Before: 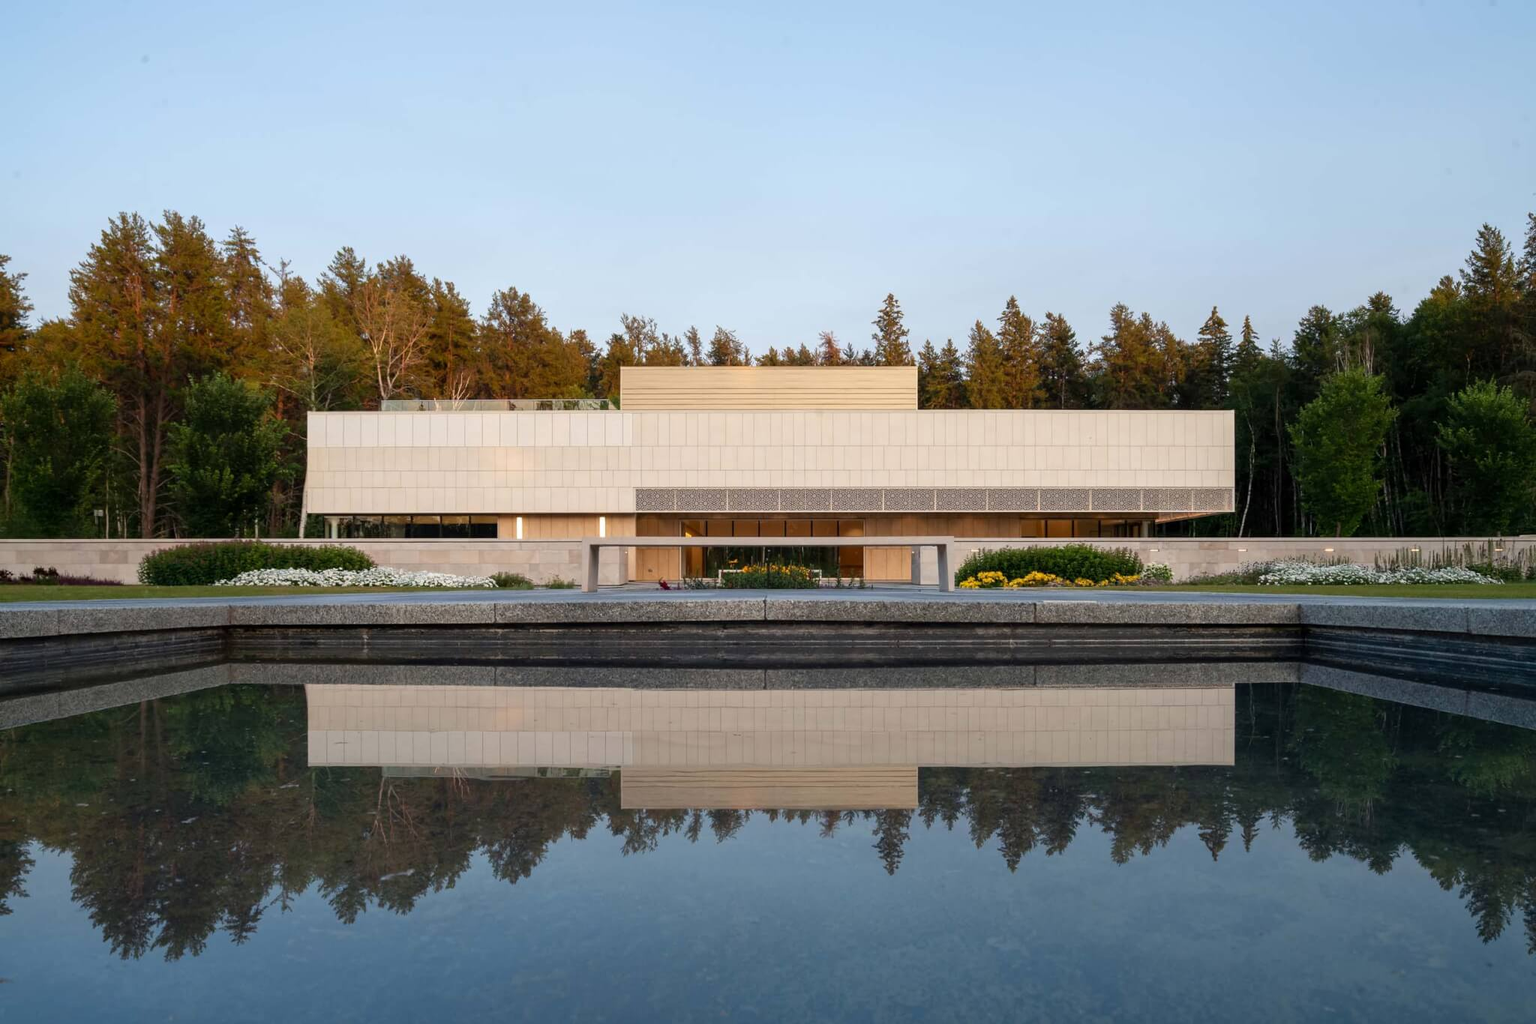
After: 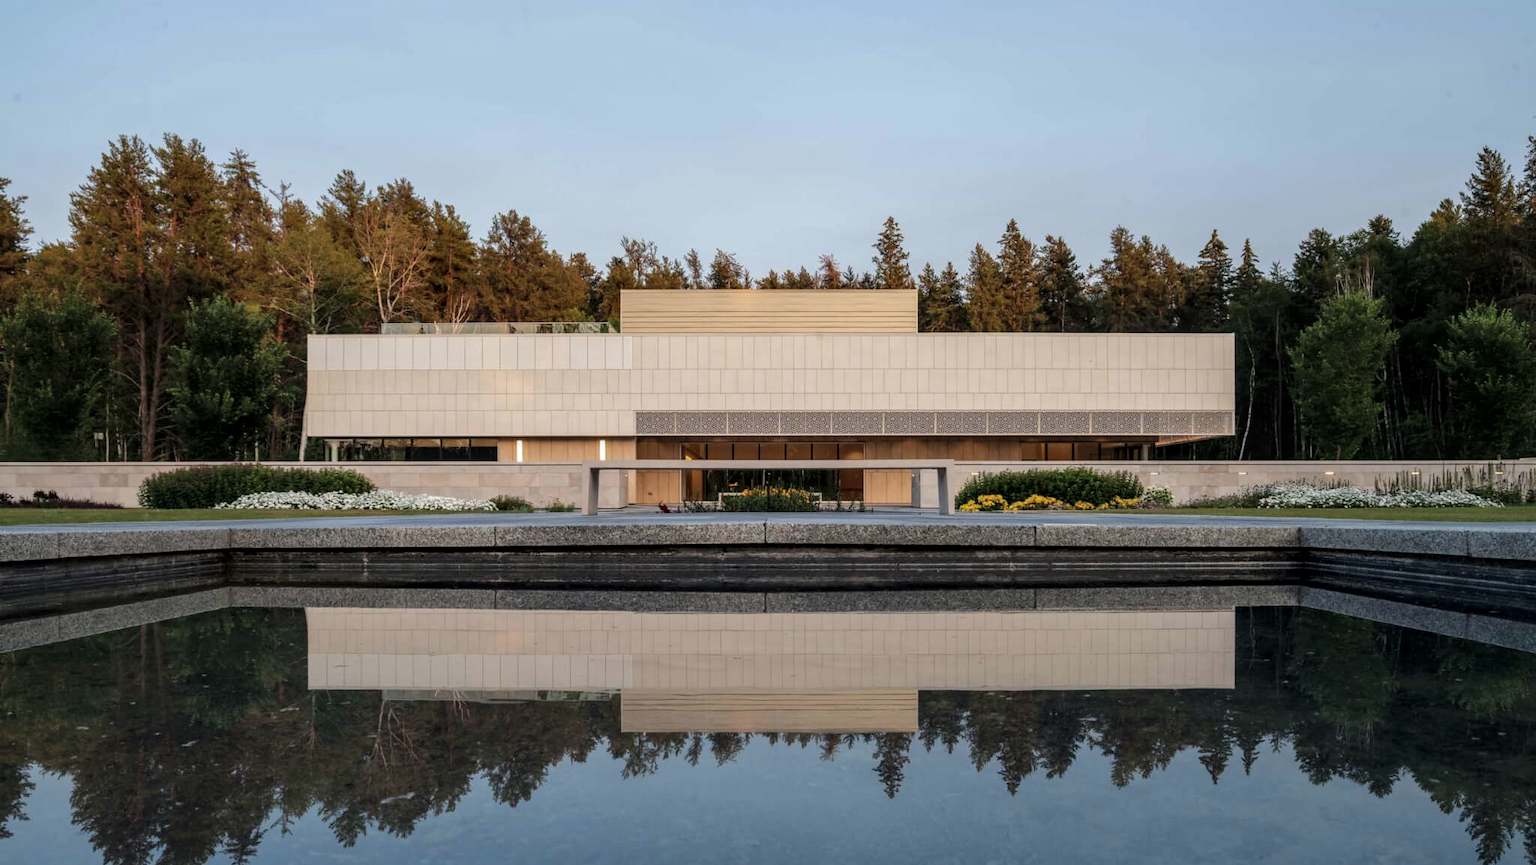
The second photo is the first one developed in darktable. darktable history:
exposure: black level correction -0.015, exposure -0.137 EV, compensate exposure bias true, compensate highlight preservation false
local contrast: highlights 38%, shadows 64%, detail 137%, midtone range 0.521
crop: top 7.577%, bottom 7.895%
tone curve: curves: ch0 [(0, 0) (0.003, 0.001) (0.011, 0.002) (0.025, 0.007) (0.044, 0.015) (0.069, 0.022) (0.1, 0.03) (0.136, 0.056) (0.177, 0.115) (0.224, 0.177) (0.277, 0.244) (0.335, 0.322) (0.399, 0.398) (0.468, 0.471) (0.543, 0.545) (0.623, 0.614) (0.709, 0.685) (0.801, 0.765) (0.898, 0.867) (1, 1)], color space Lab, independent channels, preserve colors none
